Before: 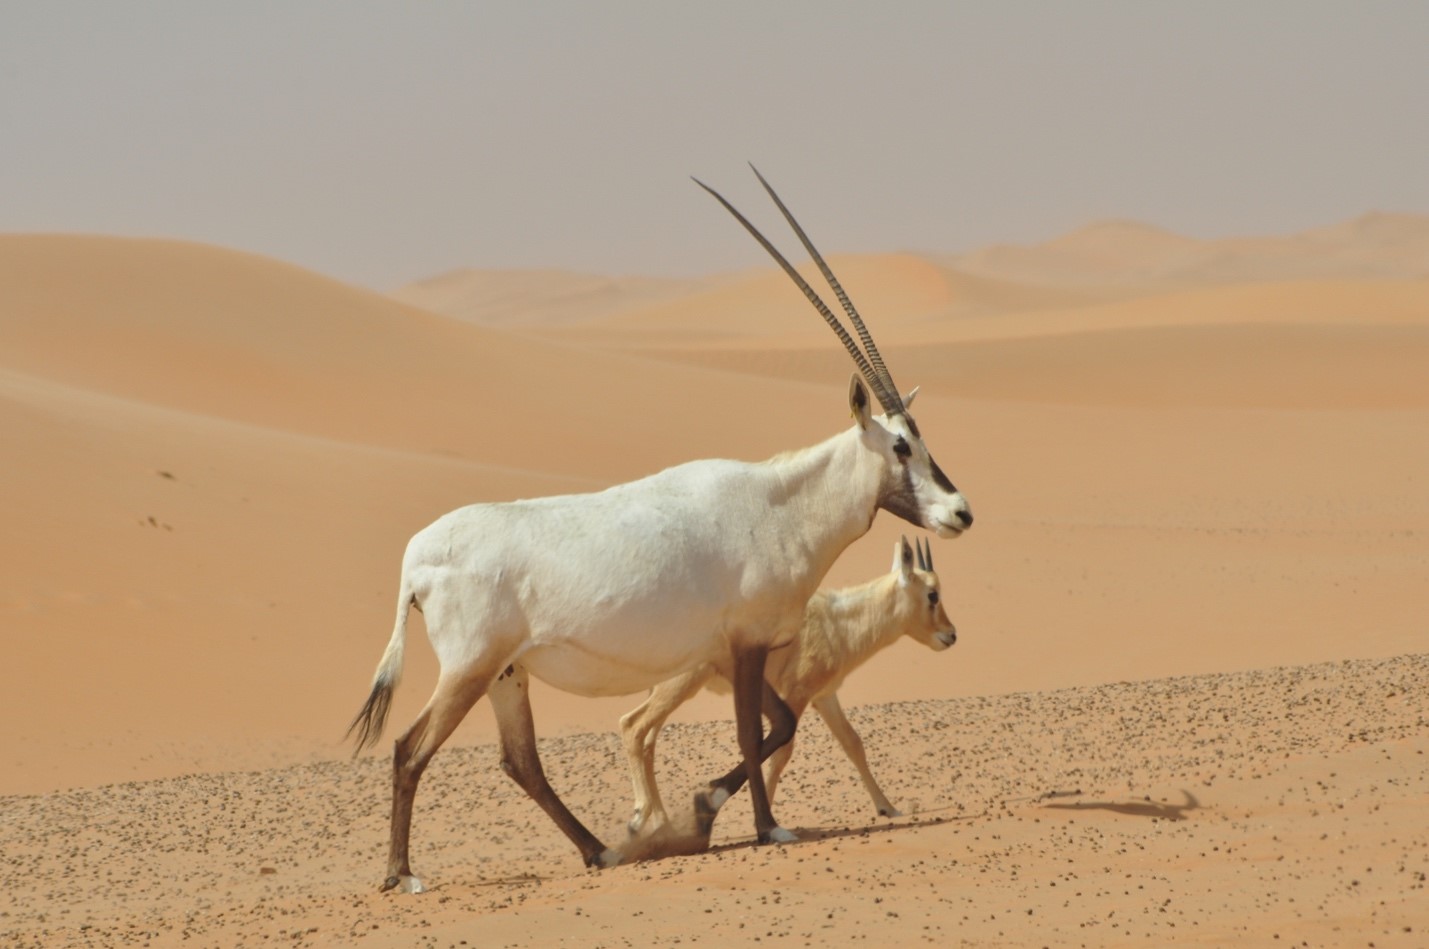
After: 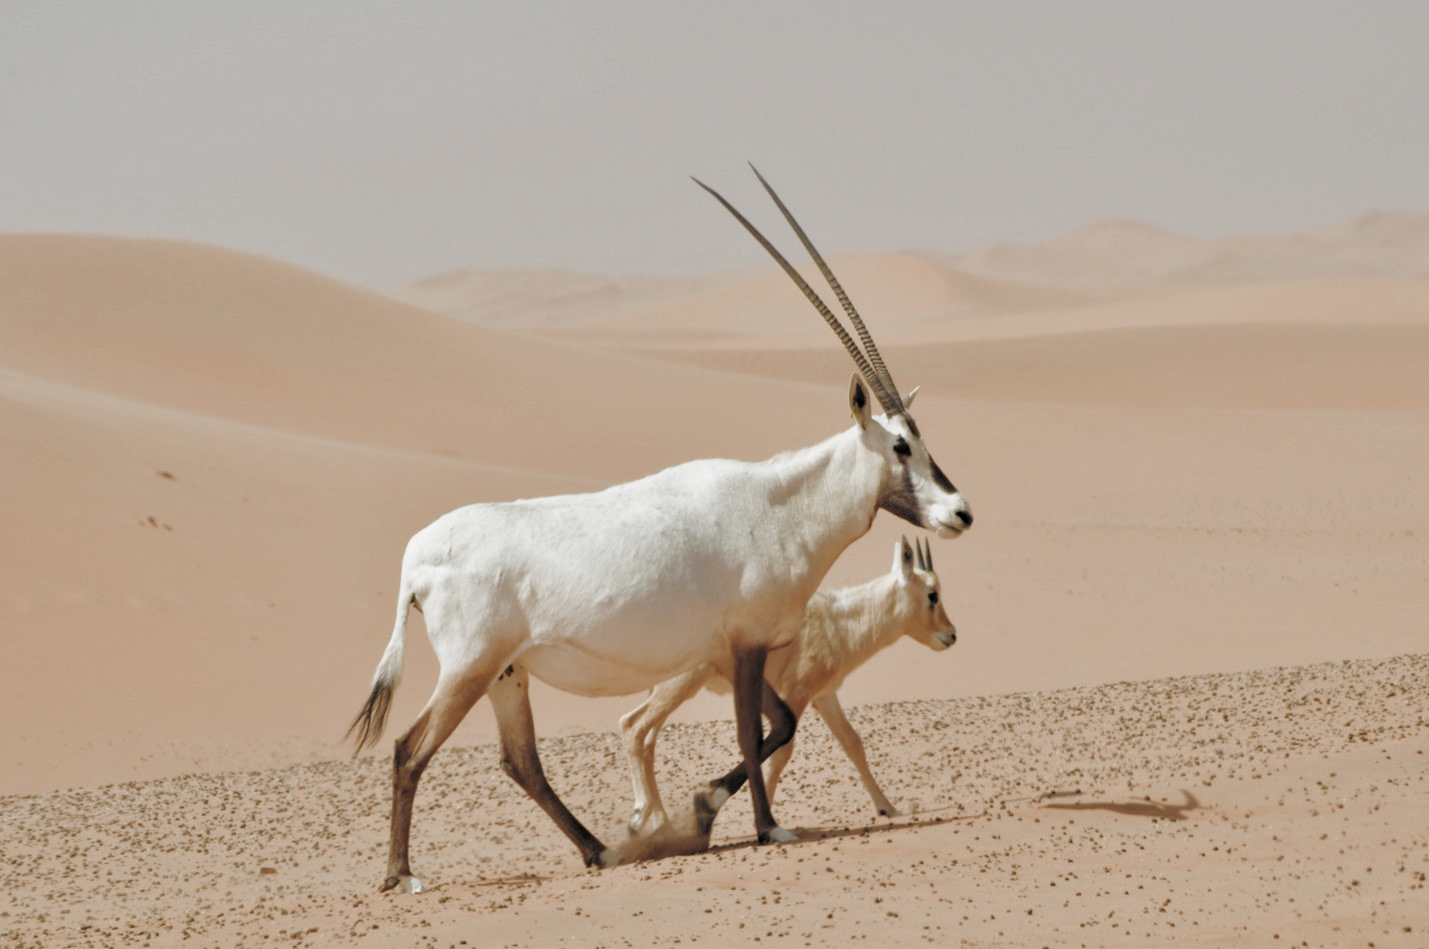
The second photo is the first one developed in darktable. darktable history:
tone equalizer: mask exposure compensation -0.514 EV
filmic rgb: black relative exposure -3.26 EV, white relative exposure 3.45 EV, hardness 2.37, contrast 1.104, preserve chrominance RGB euclidean norm (legacy), color science v4 (2020)
